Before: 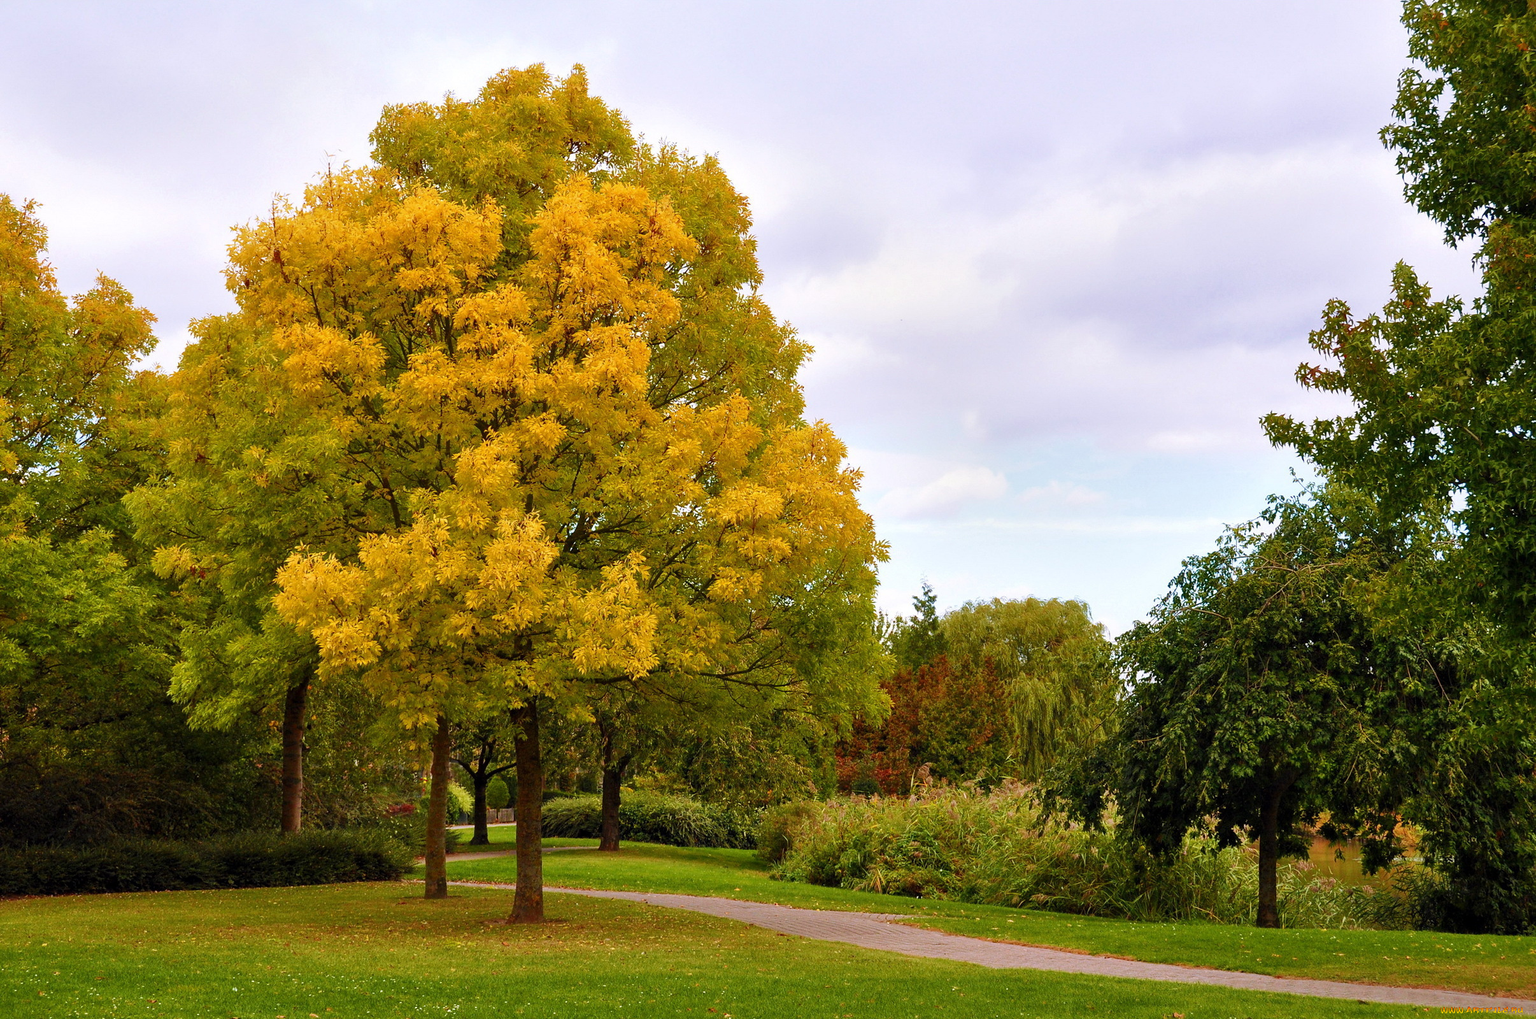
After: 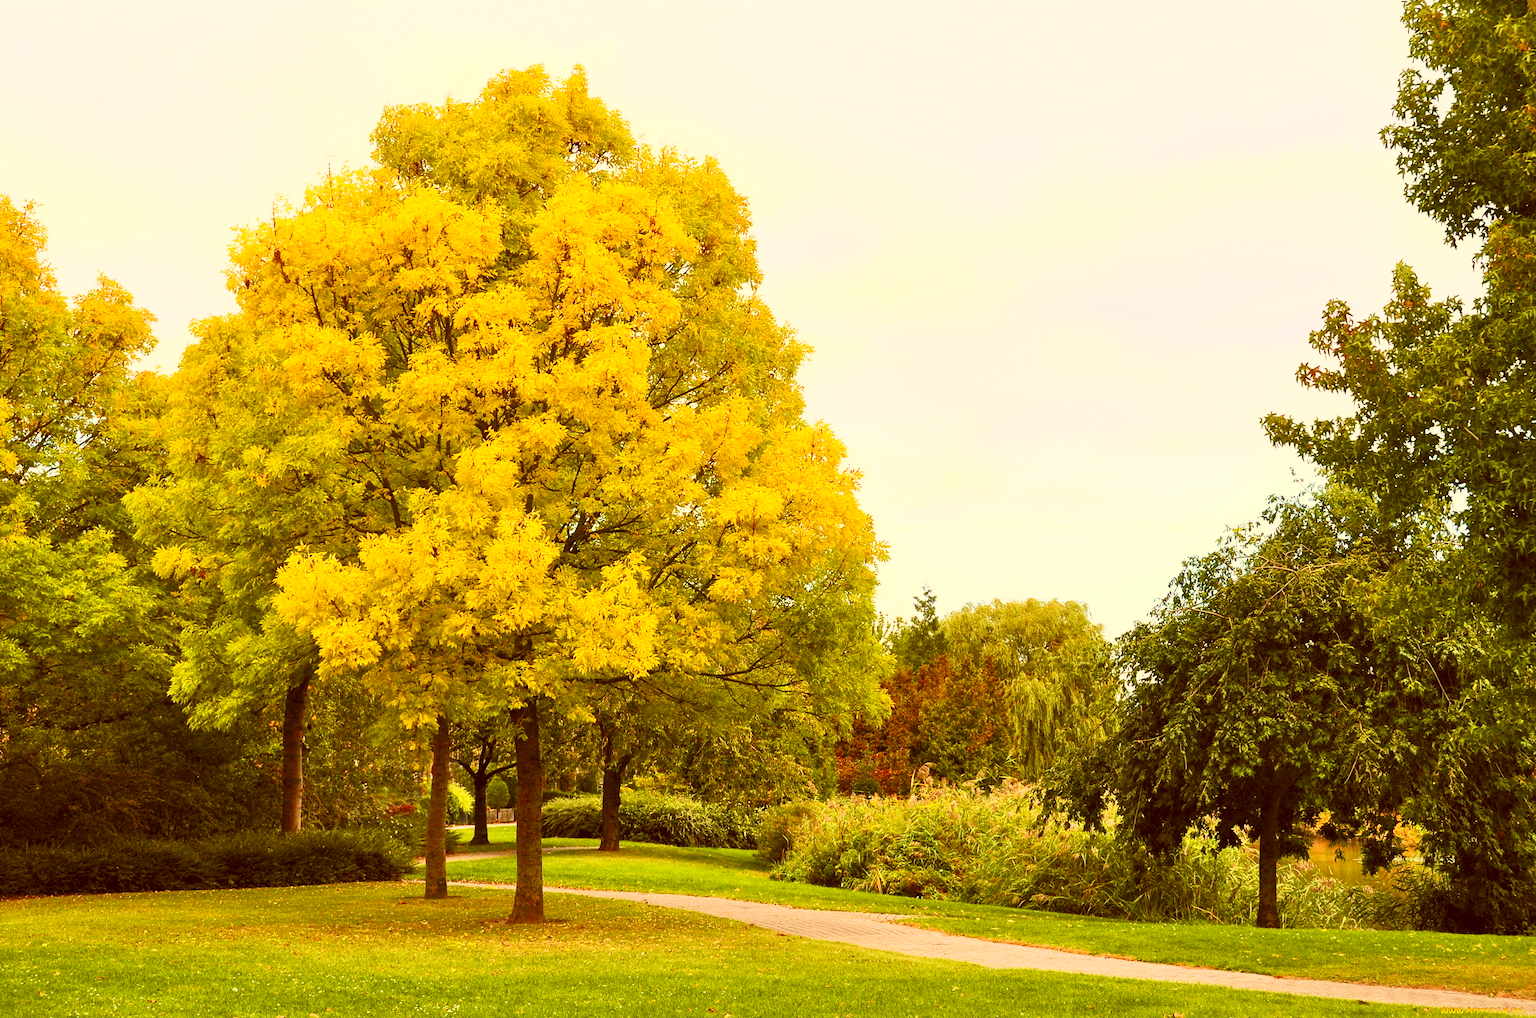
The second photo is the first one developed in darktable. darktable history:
color correction: highlights a* 1.05, highlights b* 24.44, shadows a* 15.82, shadows b* 24.18
contrast brightness saturation: contrast 0.389, brightness 0.527
